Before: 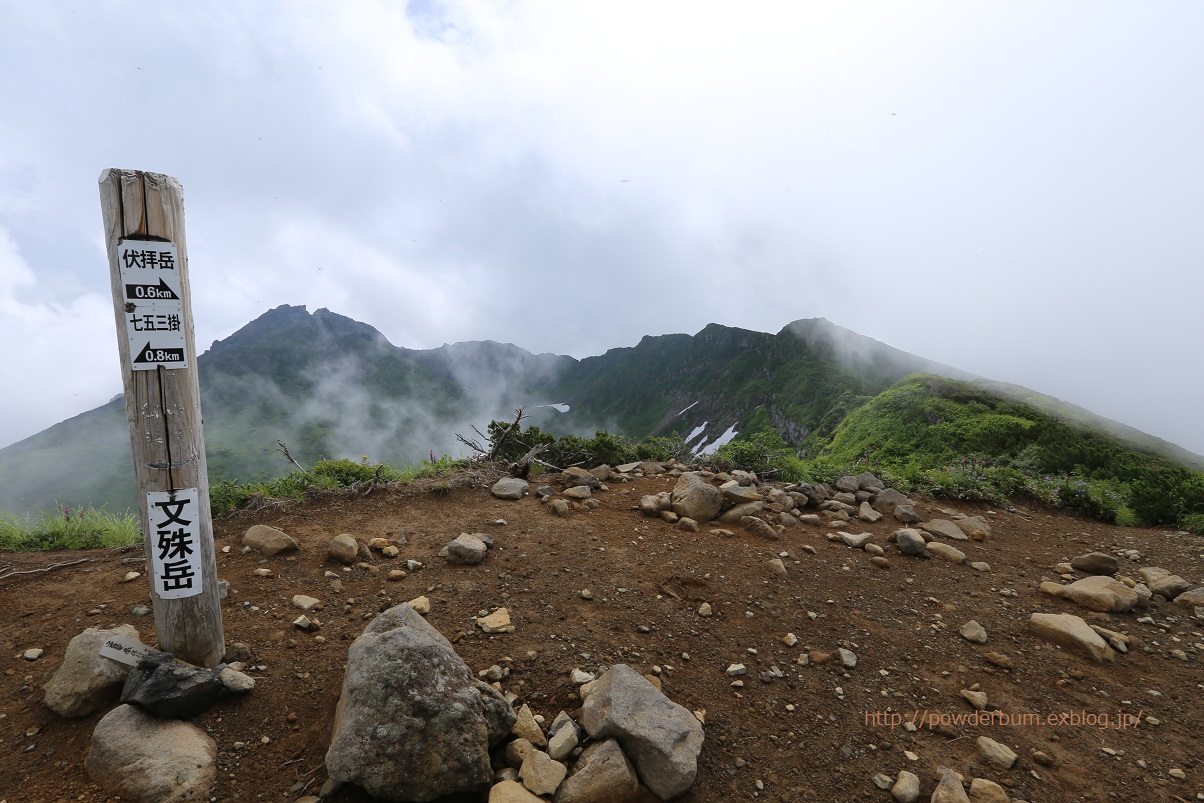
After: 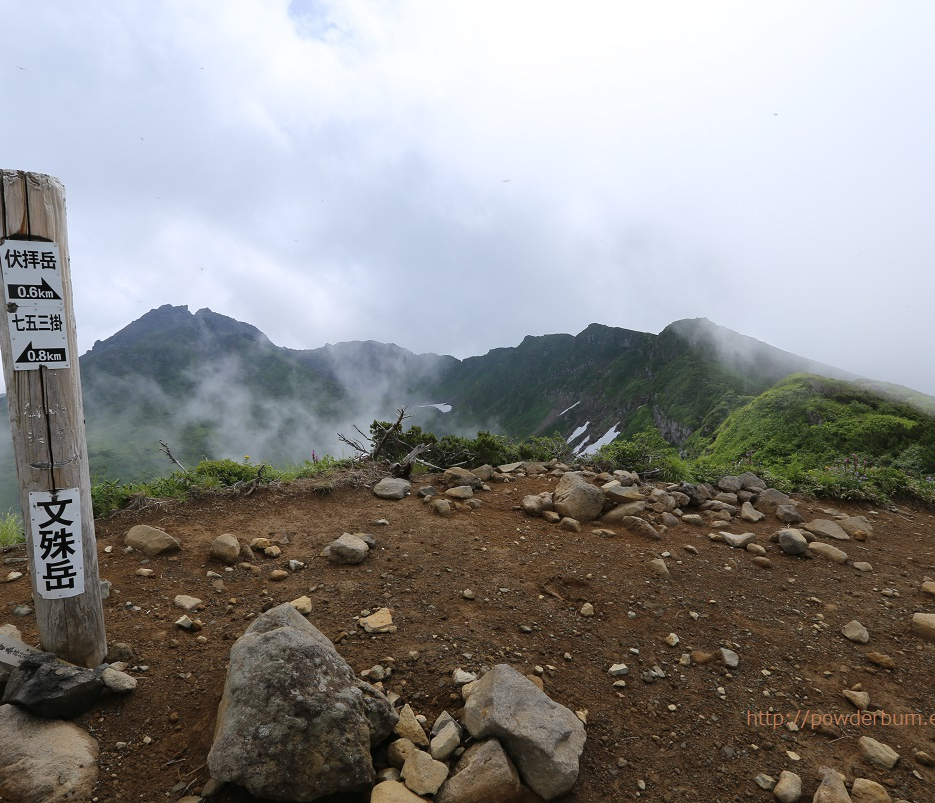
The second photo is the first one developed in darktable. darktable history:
crop: left 9.878%, right 12.463%
